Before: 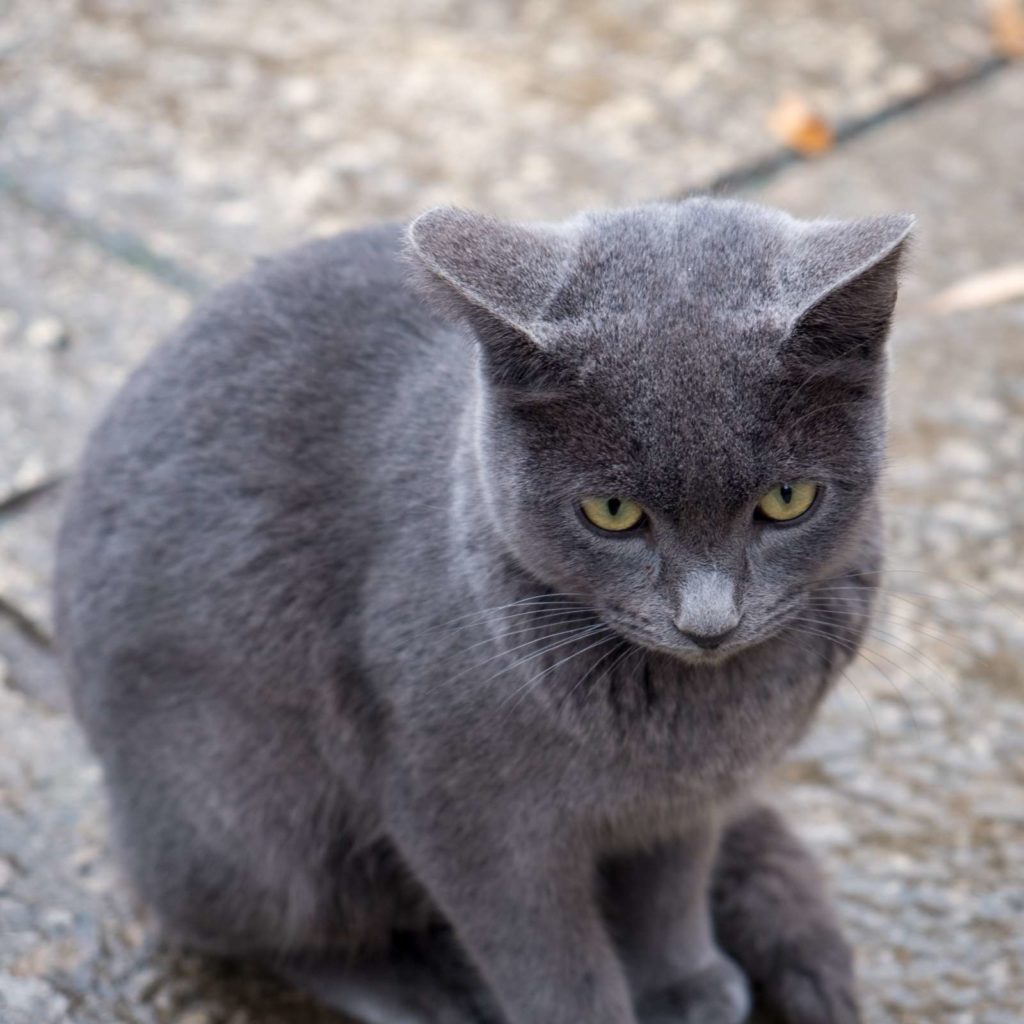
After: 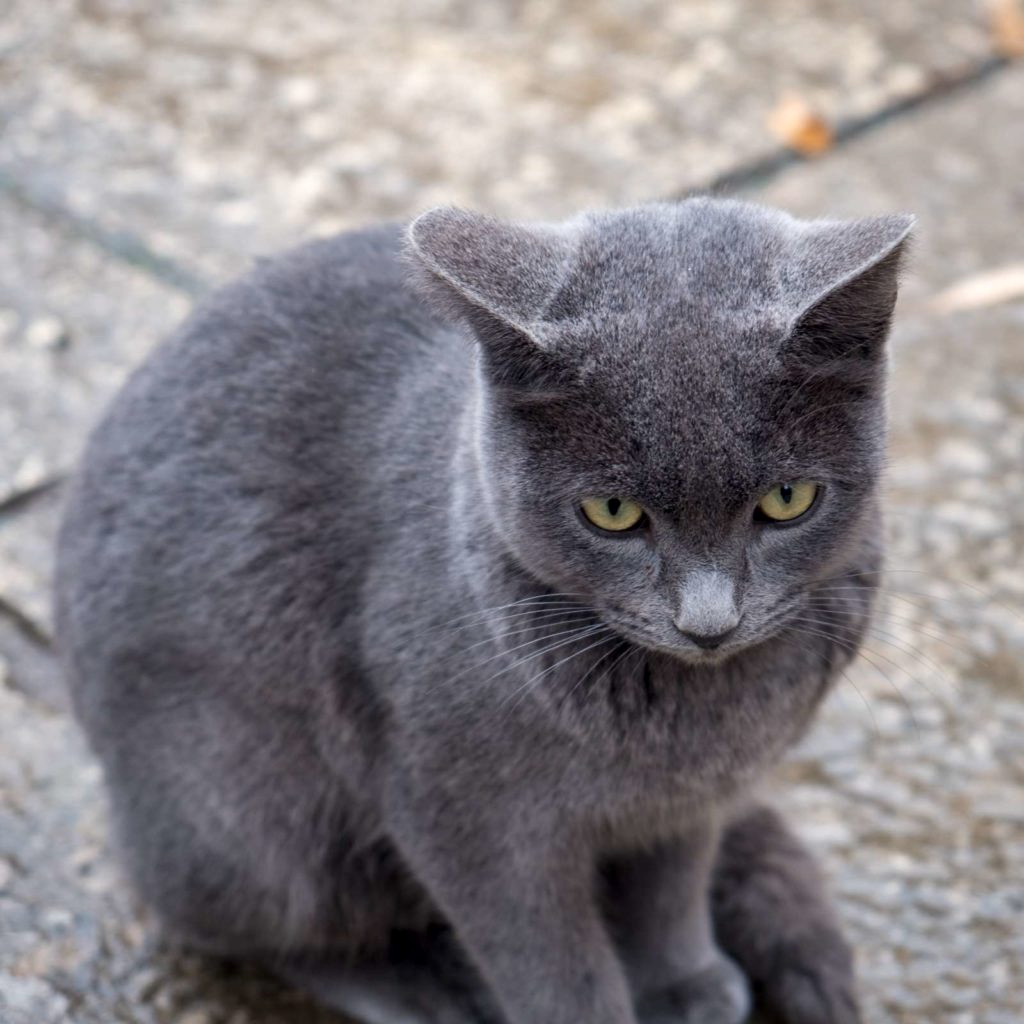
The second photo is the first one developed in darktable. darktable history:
color balance rgb: linear chroma grading › shadows -3%, linear chroma grading › highlights -4%
local contrast: mode bilateral grid, contrast 20, coarseness 50, detail 120%, midtone range 0.2
